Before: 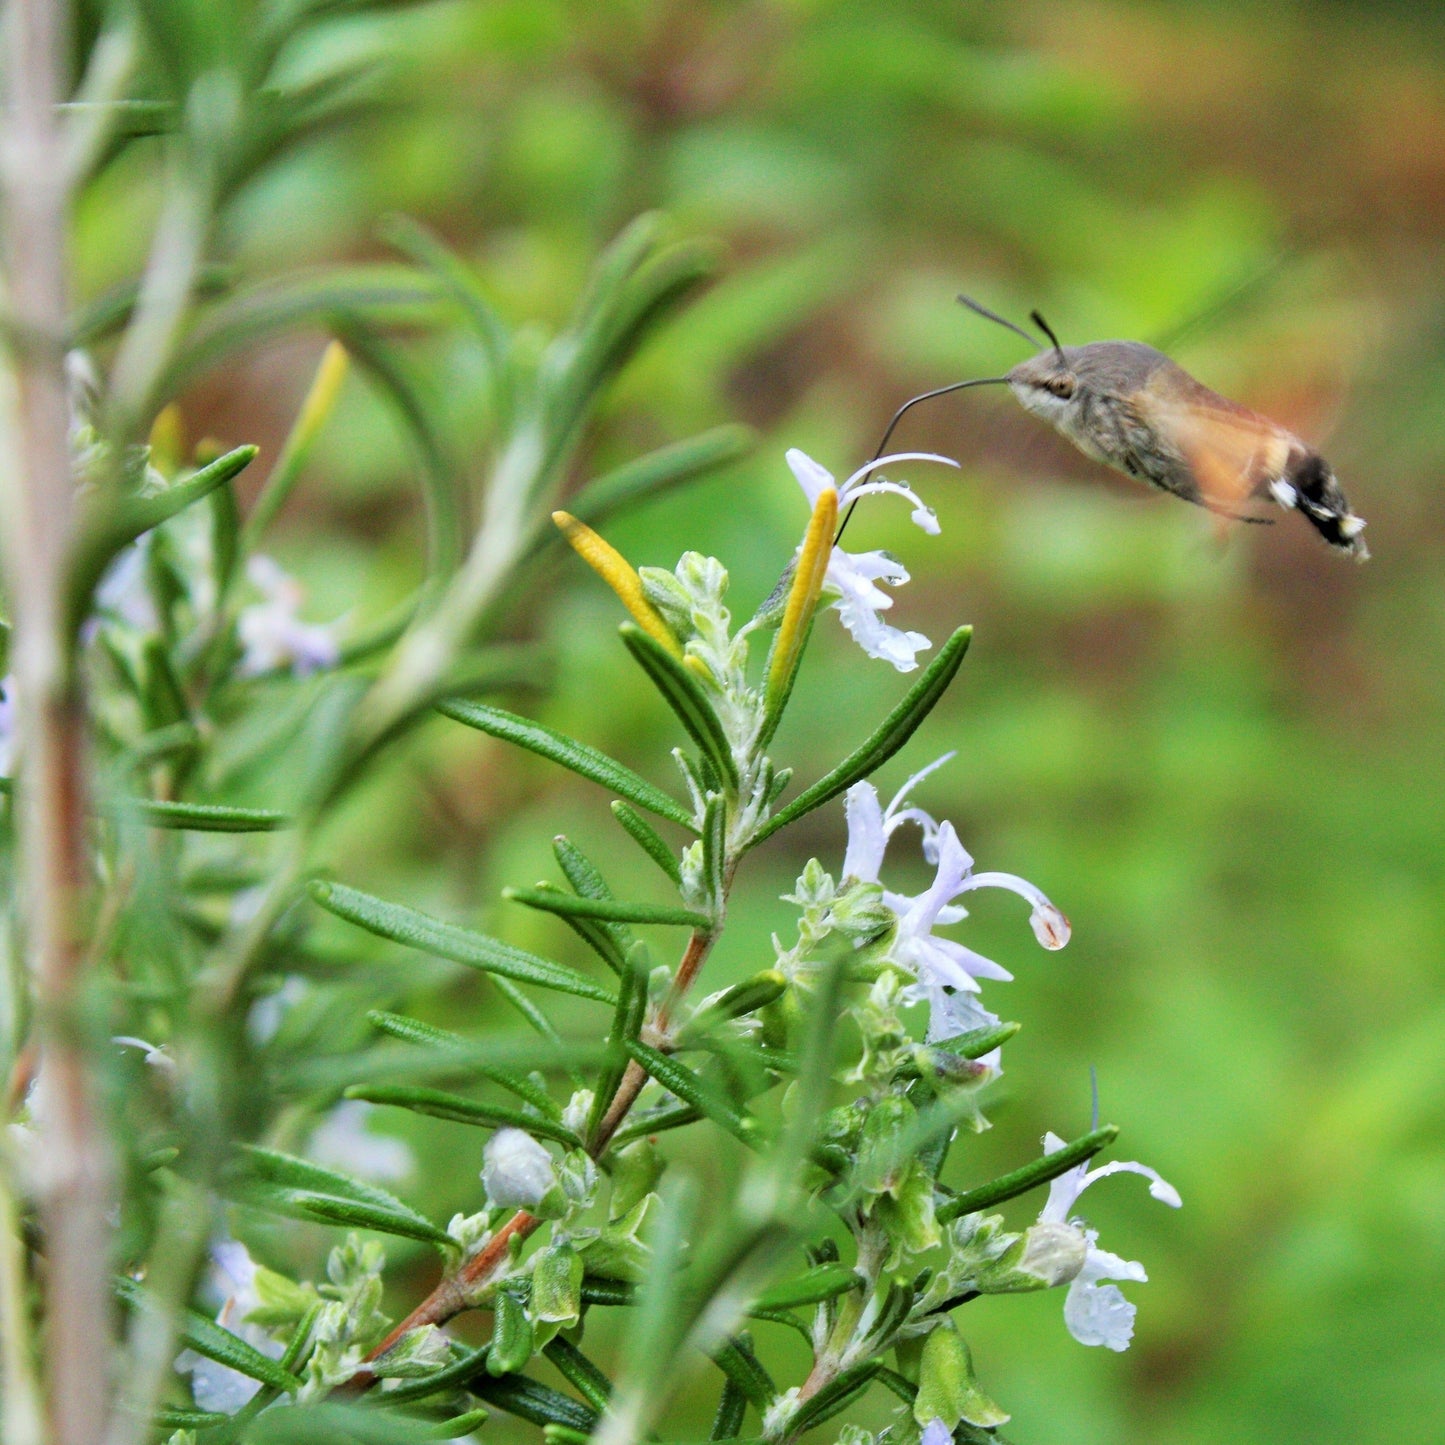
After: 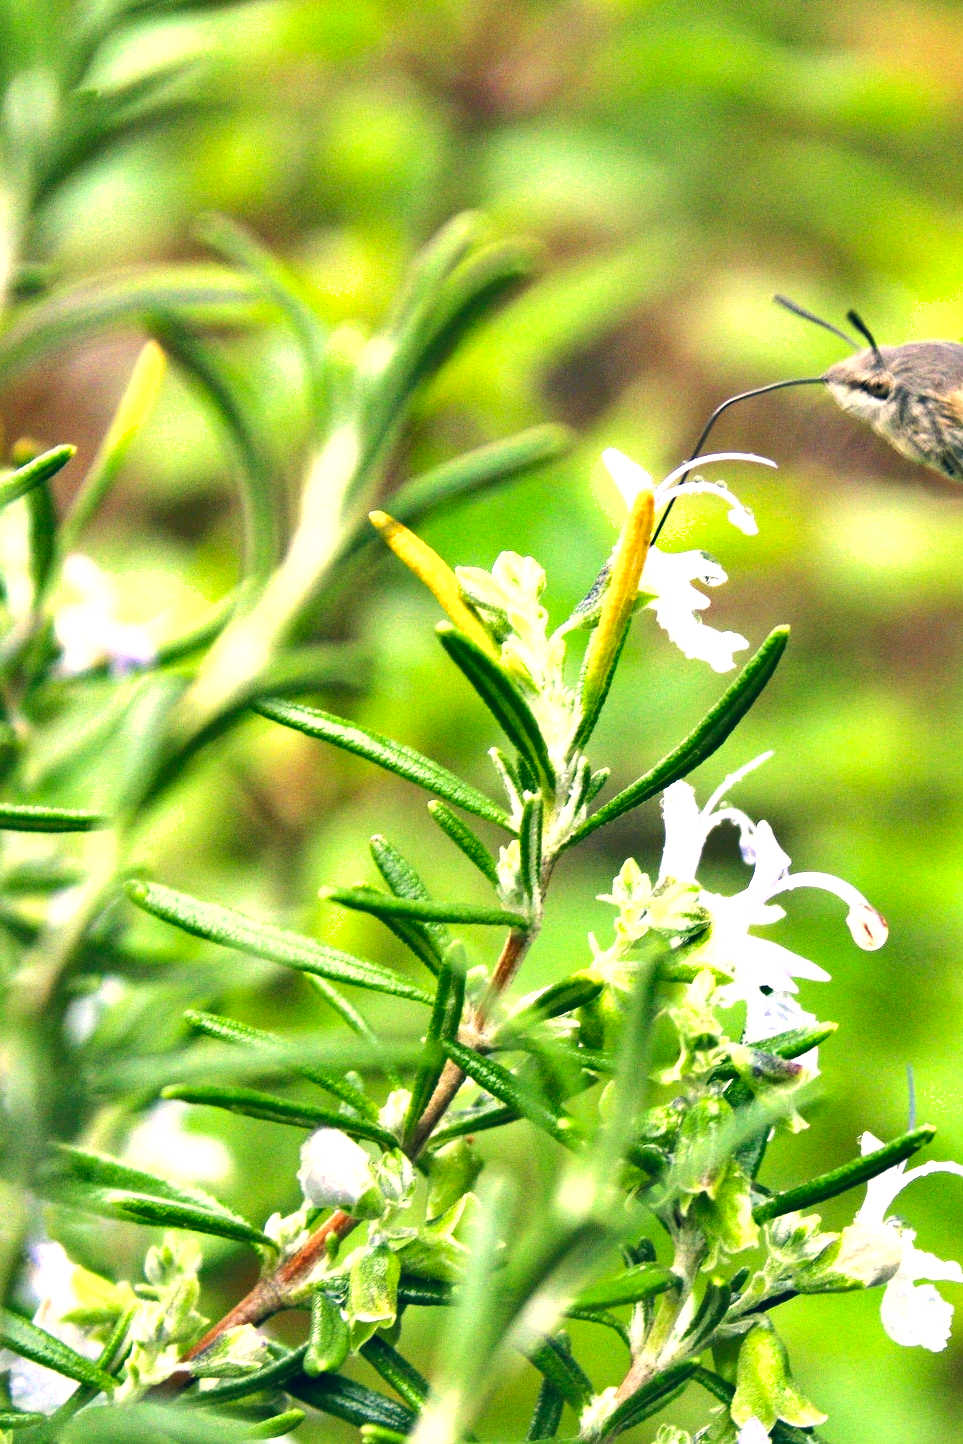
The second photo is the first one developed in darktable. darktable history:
crop and rotate: left 12.673%, right 20.66%
color correction: highlights a* 10.32, highlights b* 14.66, shadows a* -9.59, shadows b* -15.02
shadows and highlights: shadows 12, white point adjustment 1.2, soften with gaussian
exposure: black level correction 0, exposure 1.1 EV, compensate exposure bias true, compensate highlight preservation false
